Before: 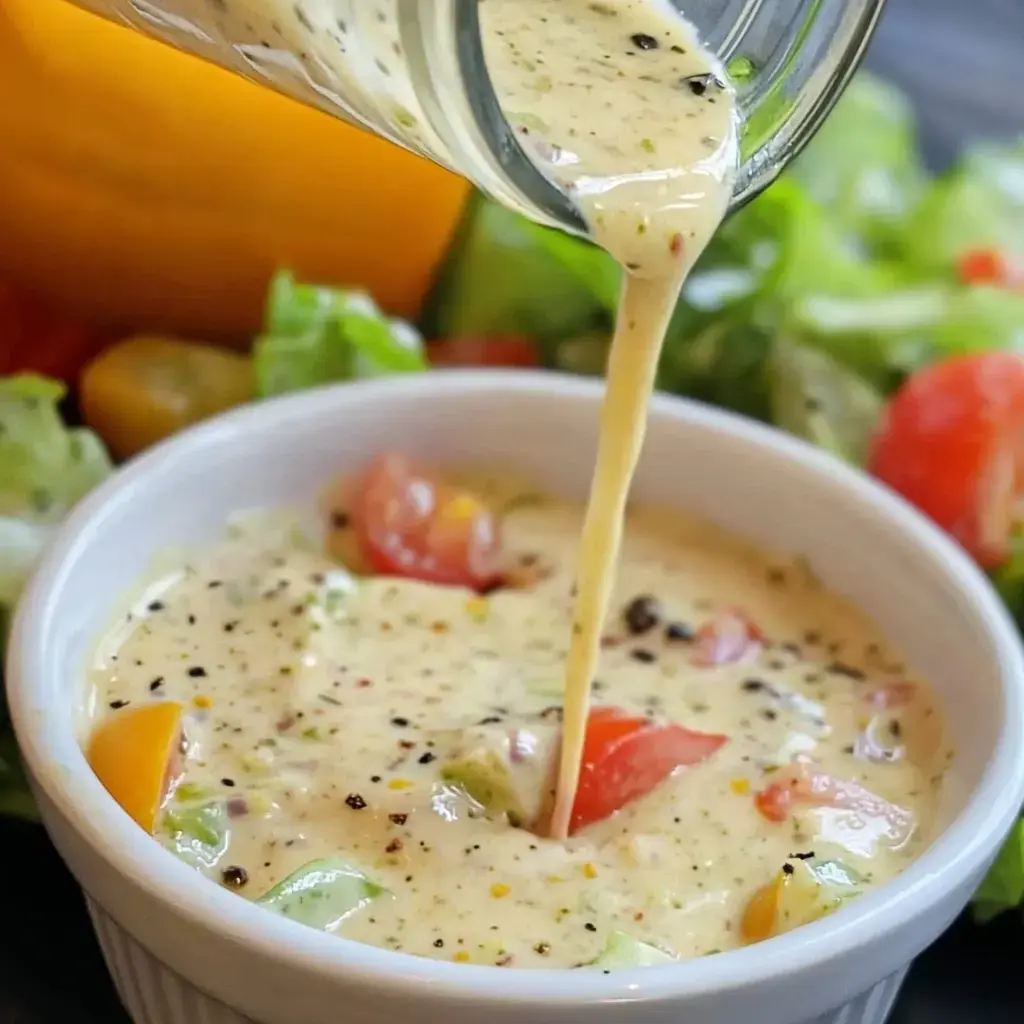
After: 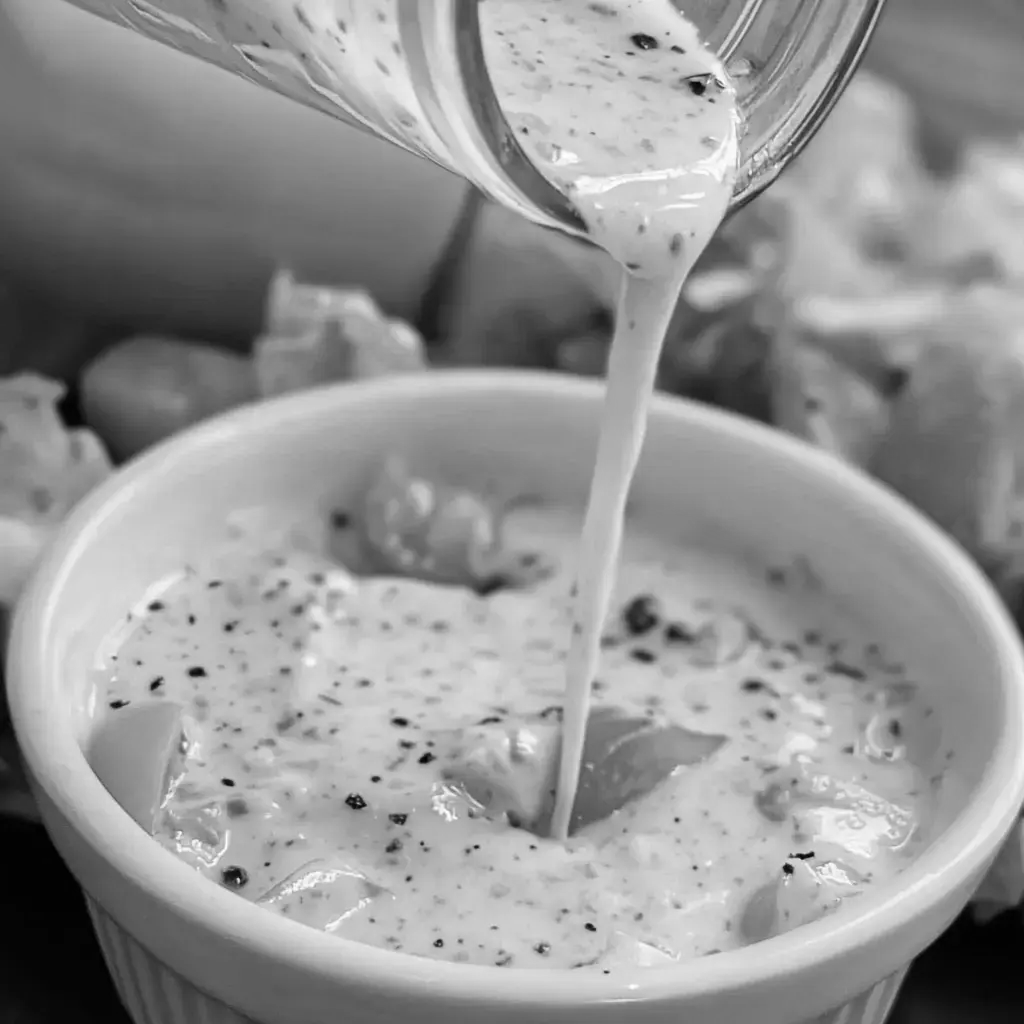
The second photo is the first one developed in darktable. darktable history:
monochrome: on, module defaults
color balance rgb: perceptual saturation grading › global saturation 20%, global vibrance 20%
